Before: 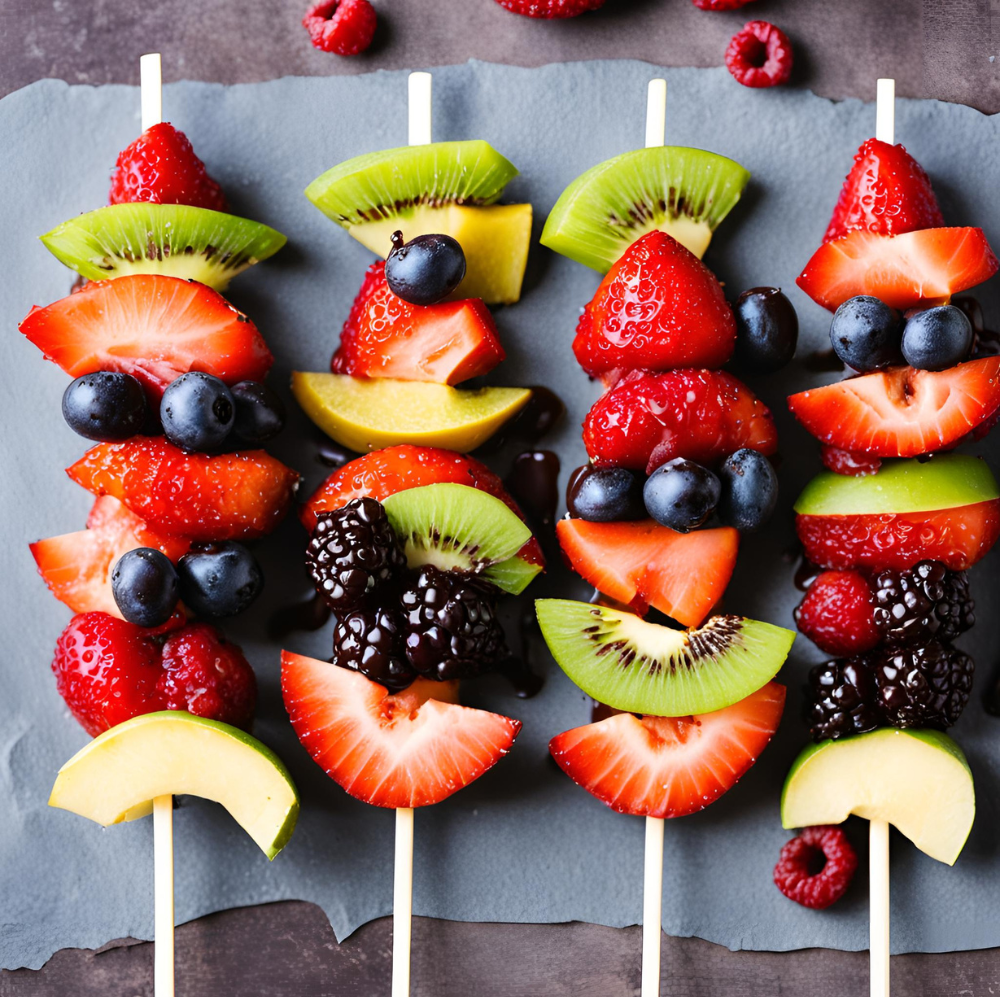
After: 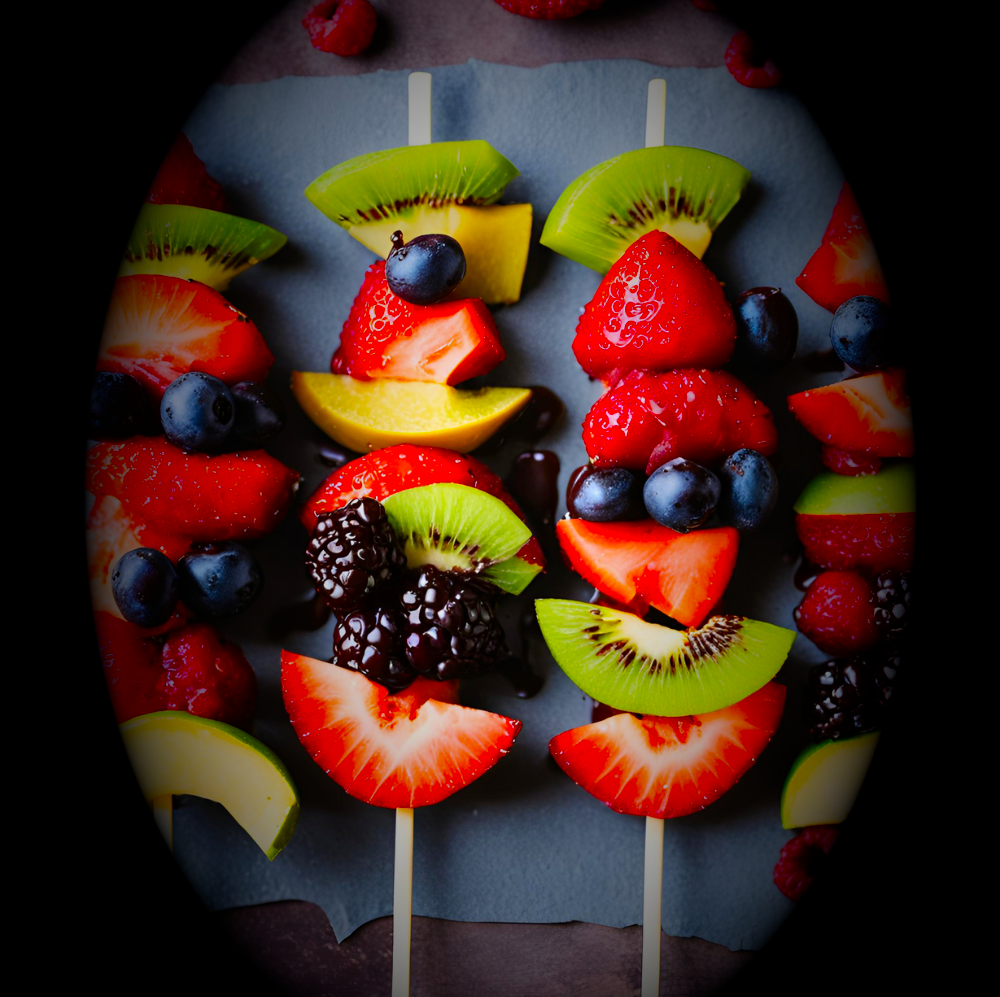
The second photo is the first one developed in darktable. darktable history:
vignetting: fall-off start 15.9%, fall-off radius 100%, brightness -1, saturation 0.5, width/height ratio 0.719
color correction: saturation 1.34
